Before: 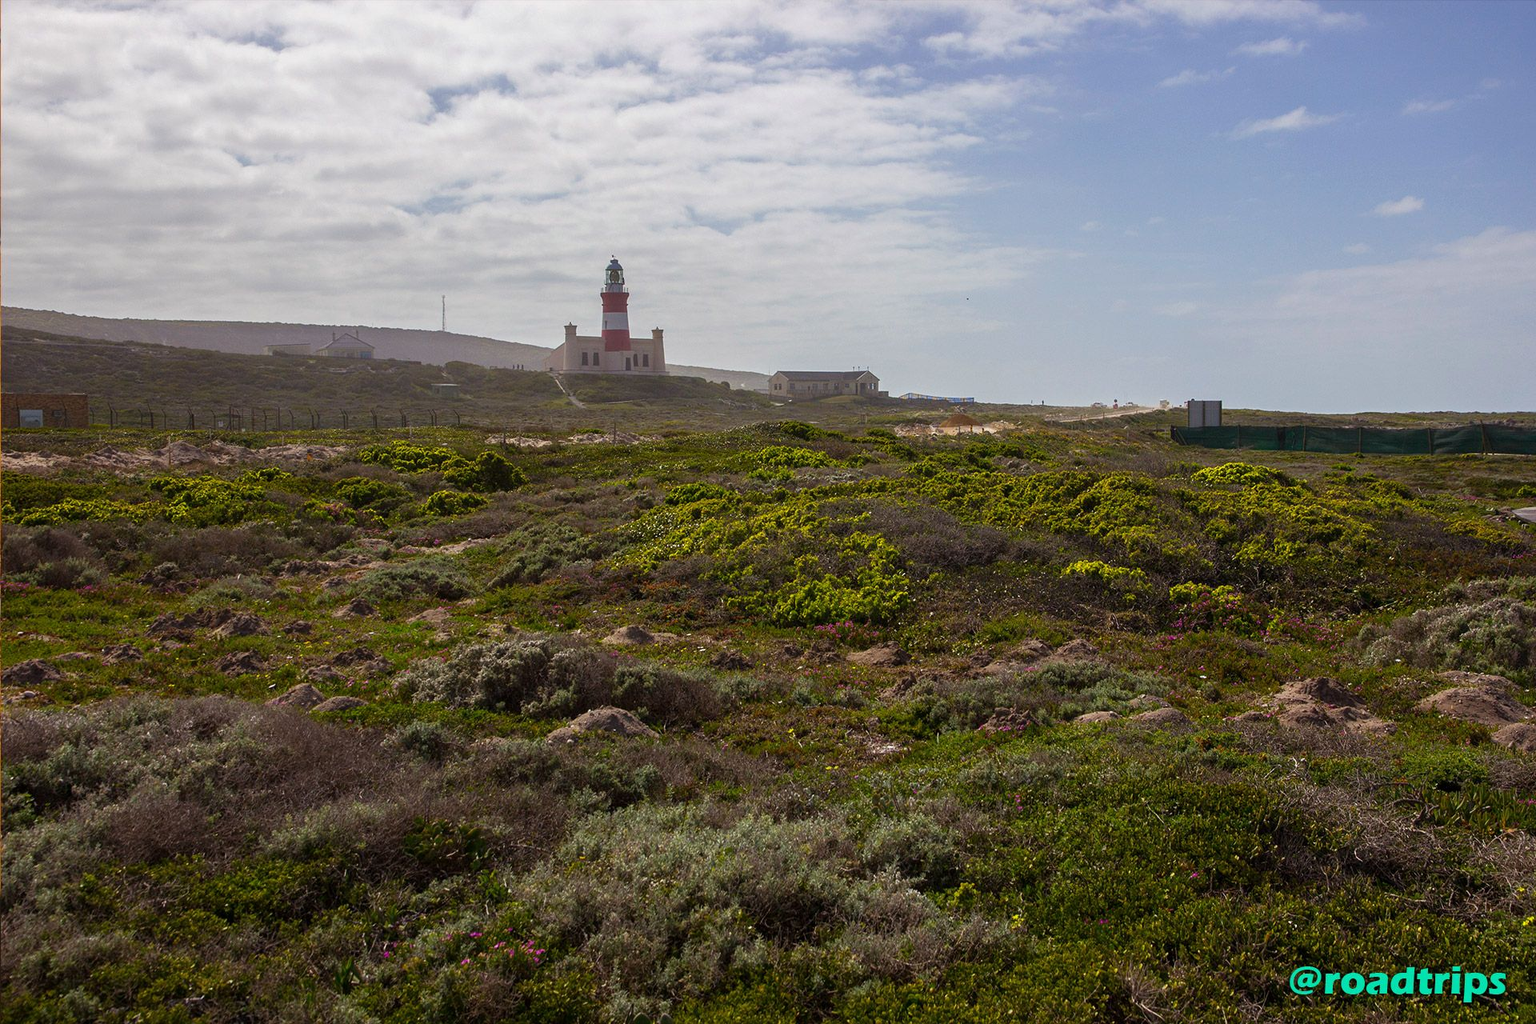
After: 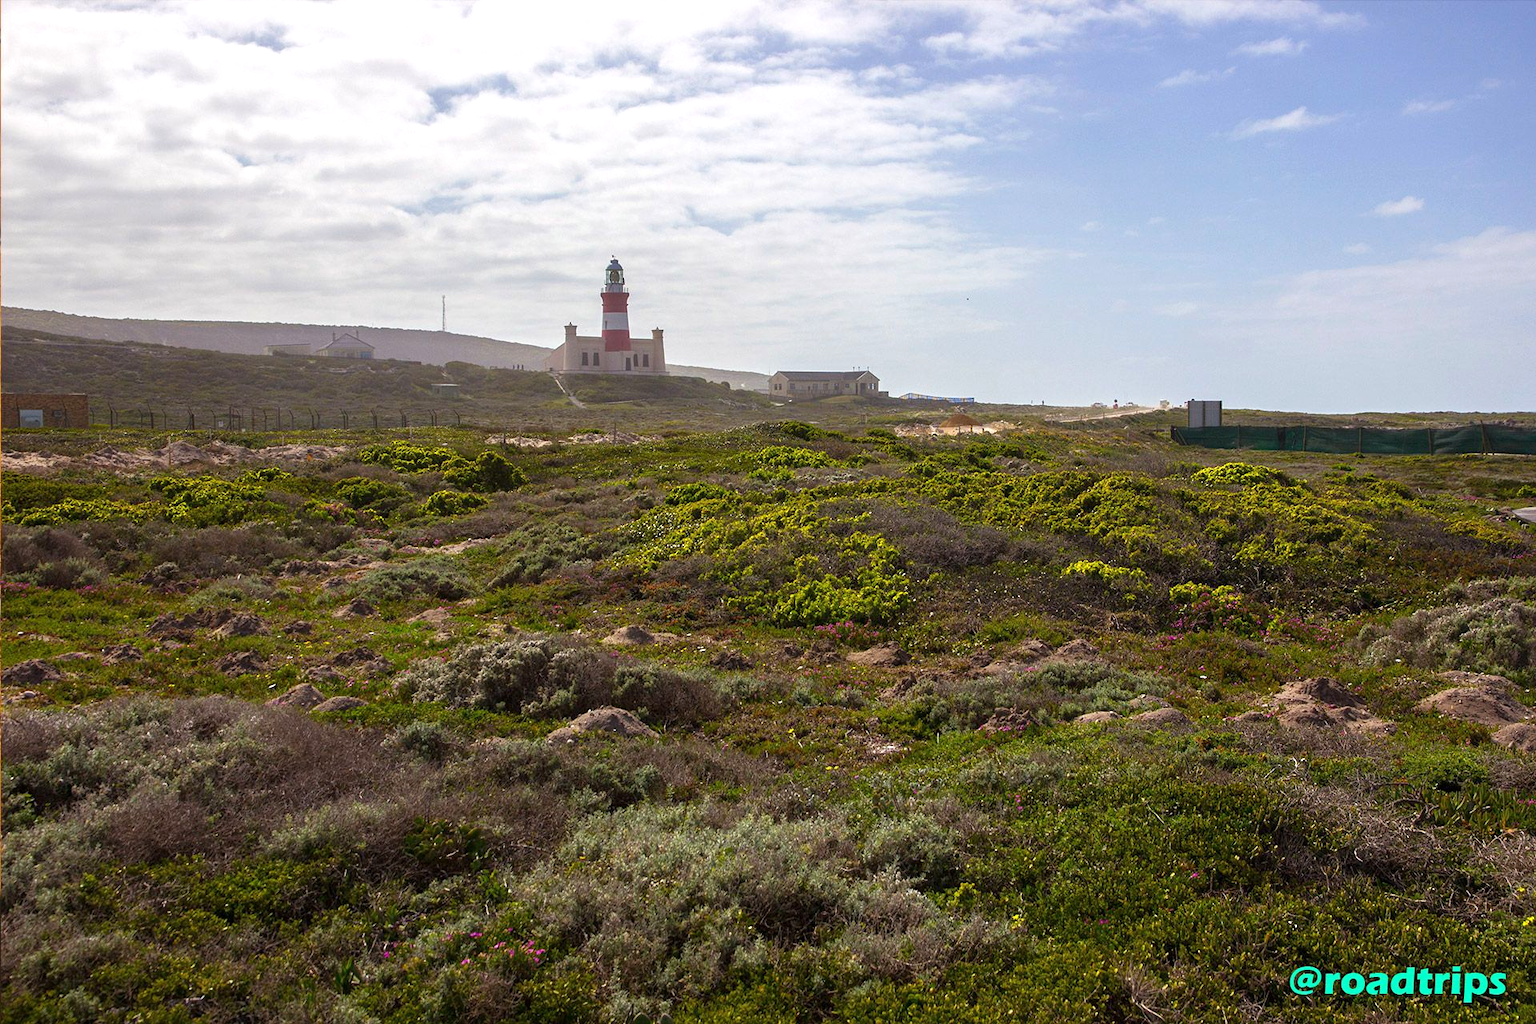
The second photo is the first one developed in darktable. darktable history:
exposure: exposure 0.518 EV, compensate highlight preservation false
